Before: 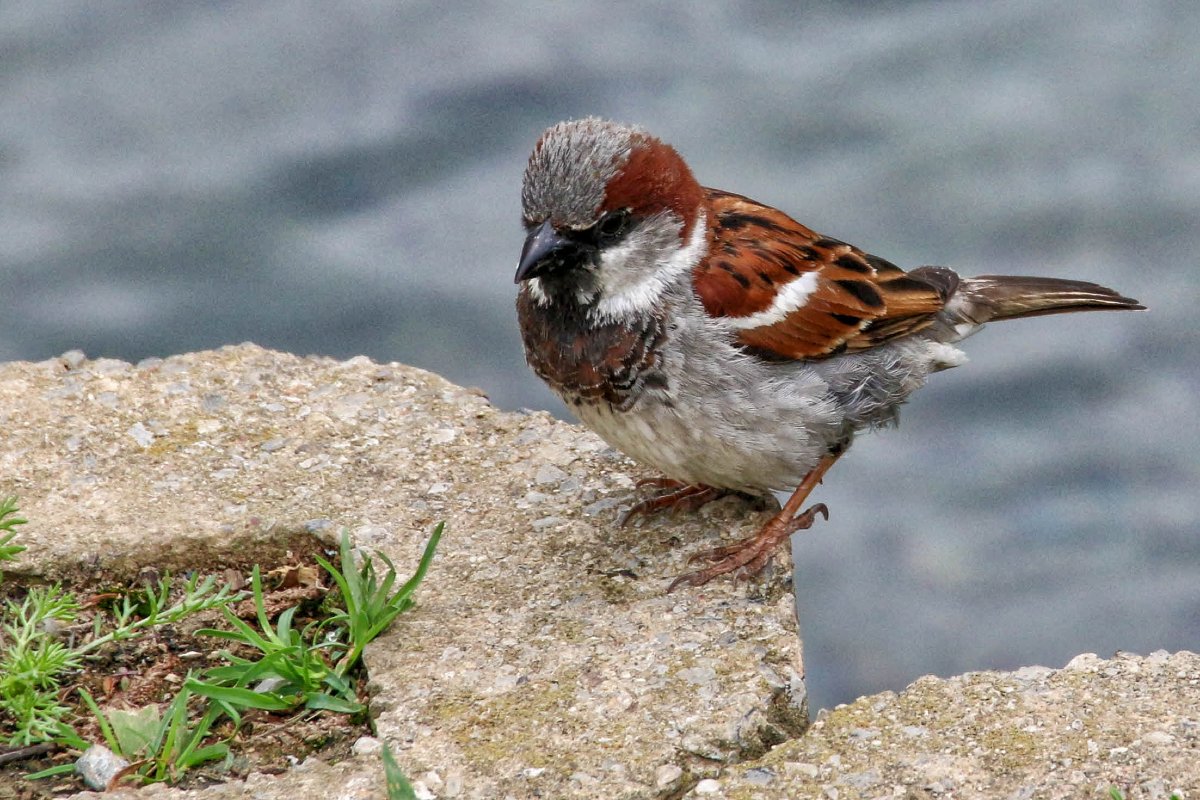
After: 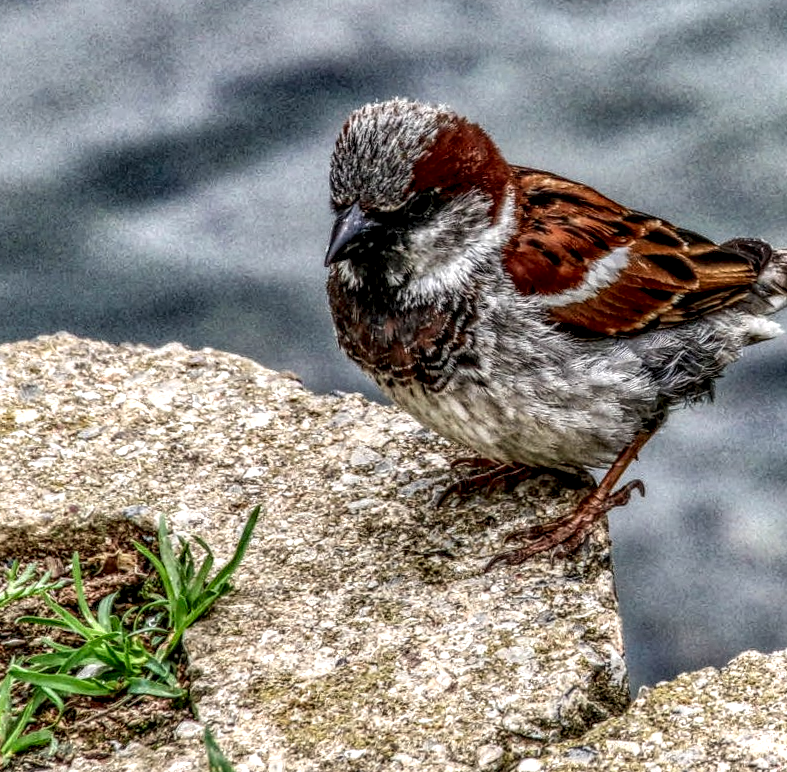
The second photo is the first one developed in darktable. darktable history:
crop and rotate: left 14.436%, right 18.898%
rotate and perspective: rotation -1.32°, lens shift (horizontal) -0.031, crop left 0.015, crop right 0.985, crop top 0.047, crop bottom 0.982
contrast brightness saturation: contrast 0.08, saturation 0.02
local contrast: highlights 0%, shadows 0%, detail 300%, midtone range 0.3
